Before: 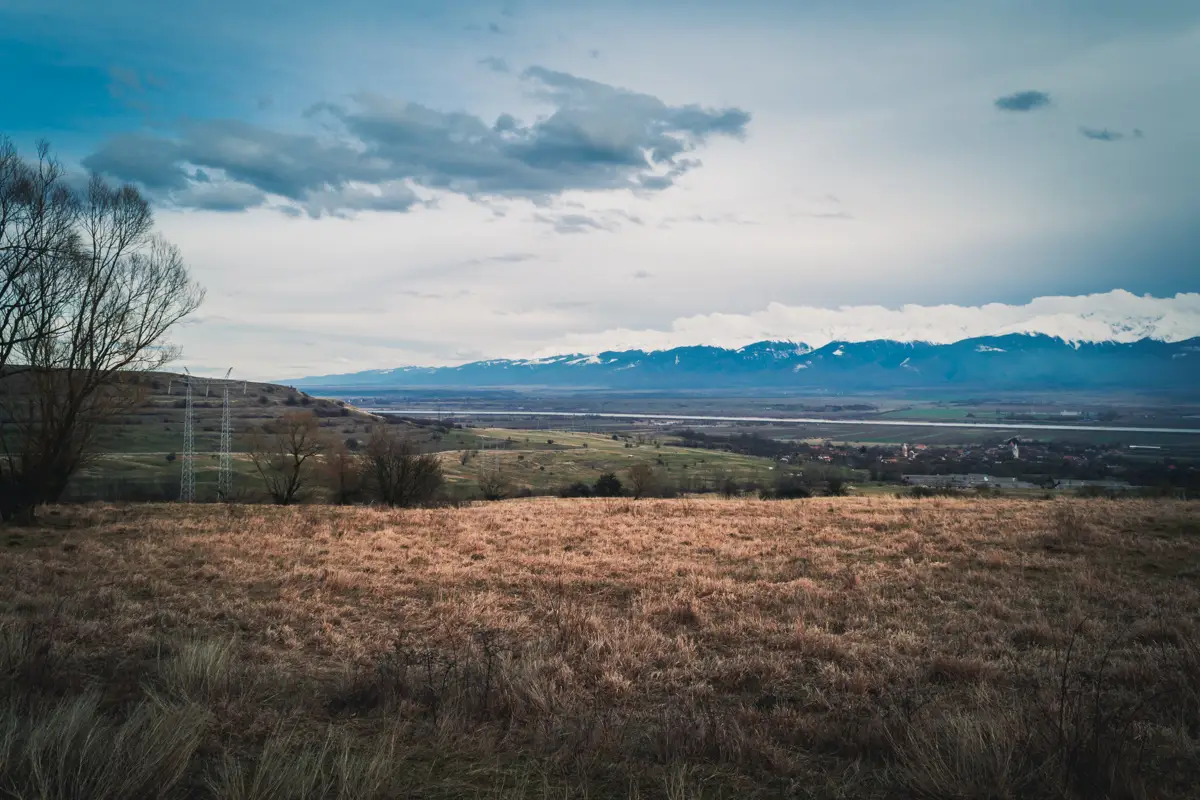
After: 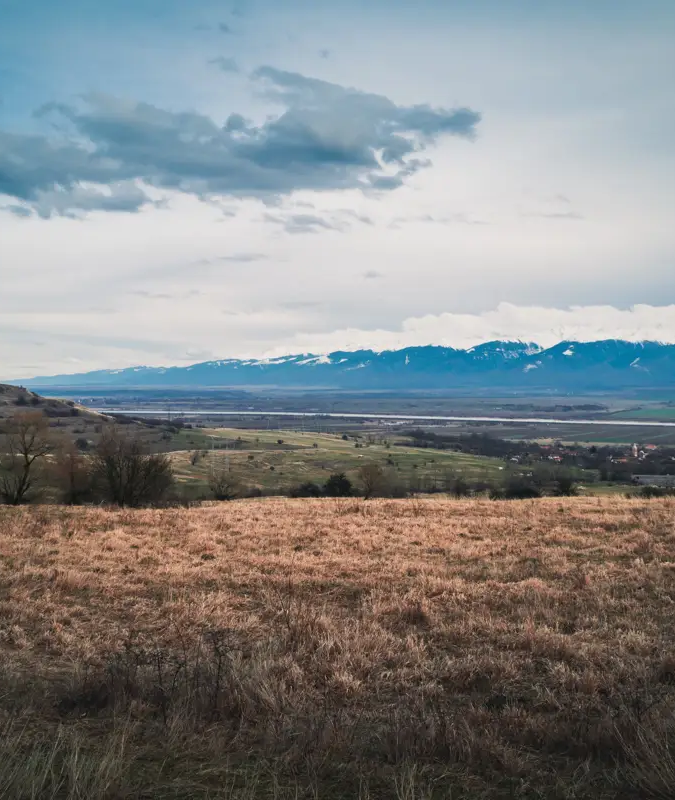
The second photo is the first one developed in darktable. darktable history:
crop and rotate: left 22.516%, right 21.234%
shadows and highlights: shadows 12, white point adjustment 1.2, highlights -0.36, soften with gaussian
